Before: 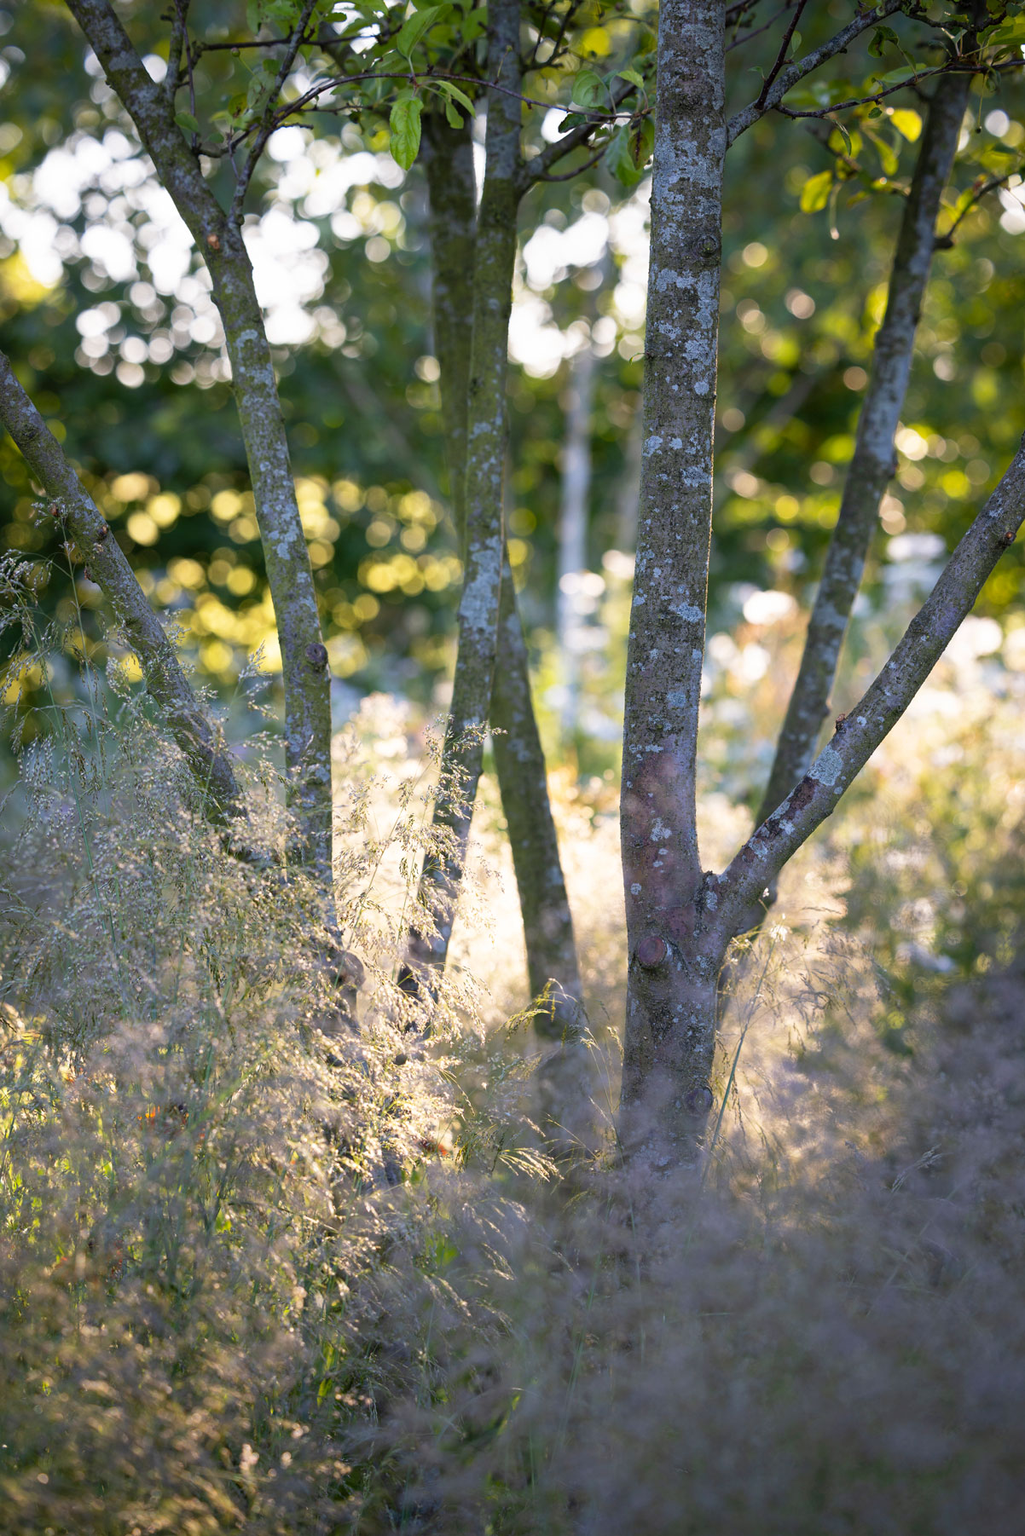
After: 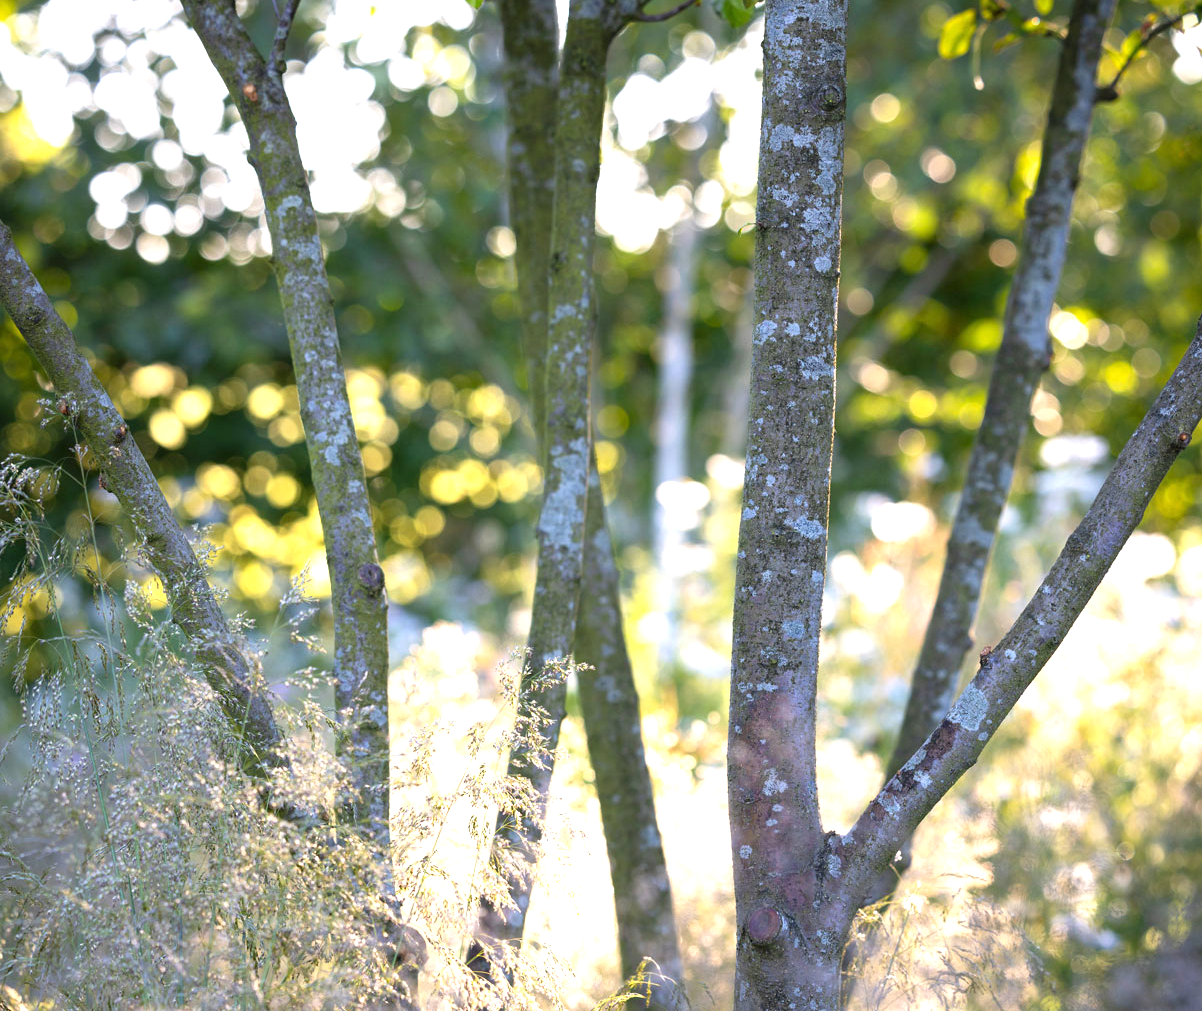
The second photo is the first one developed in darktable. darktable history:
exposure: black level correction 0, exposure 0.7 EV, compensate exposure bias true, compensate highlight preservation false
rotate and perspective: crop left 0, crop top 0
crop and rotate: top 10.605%, bottom 33.274%
